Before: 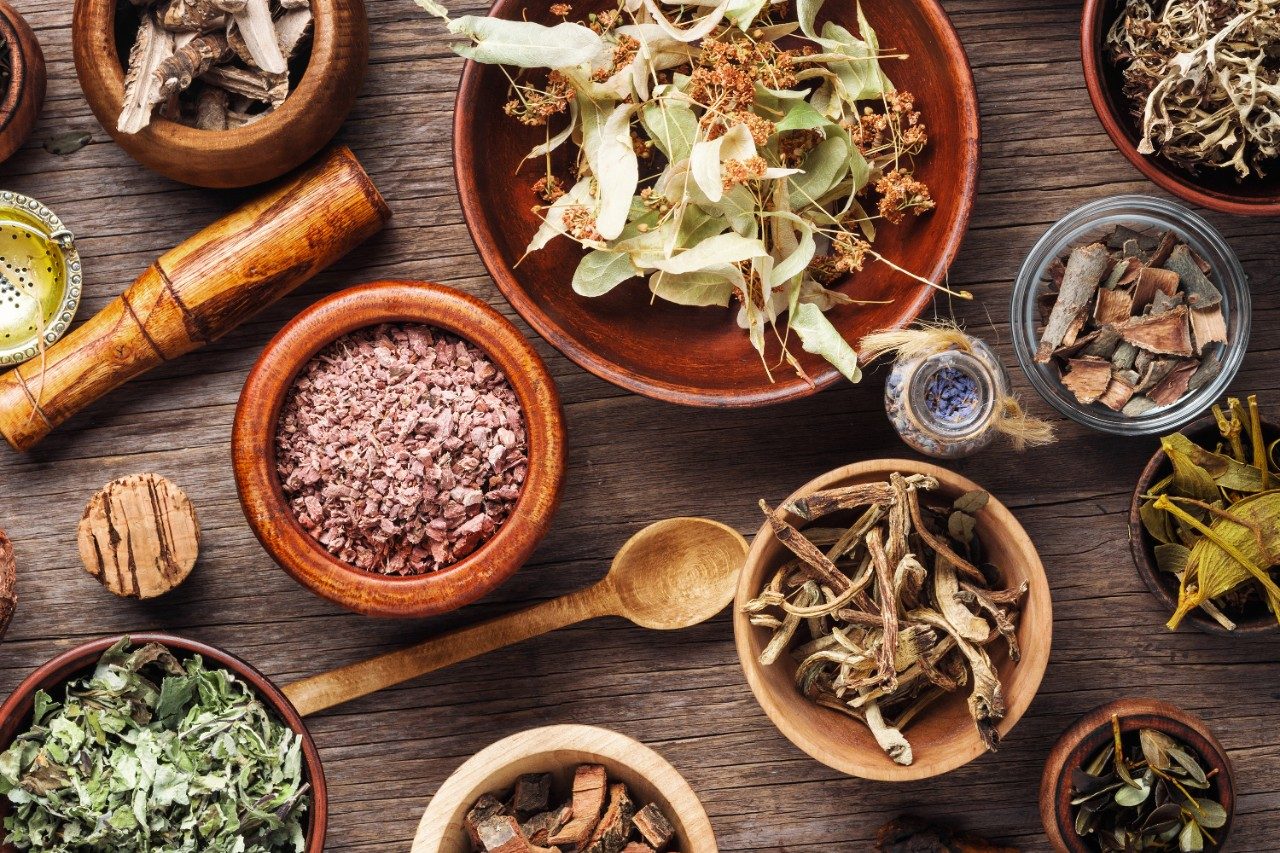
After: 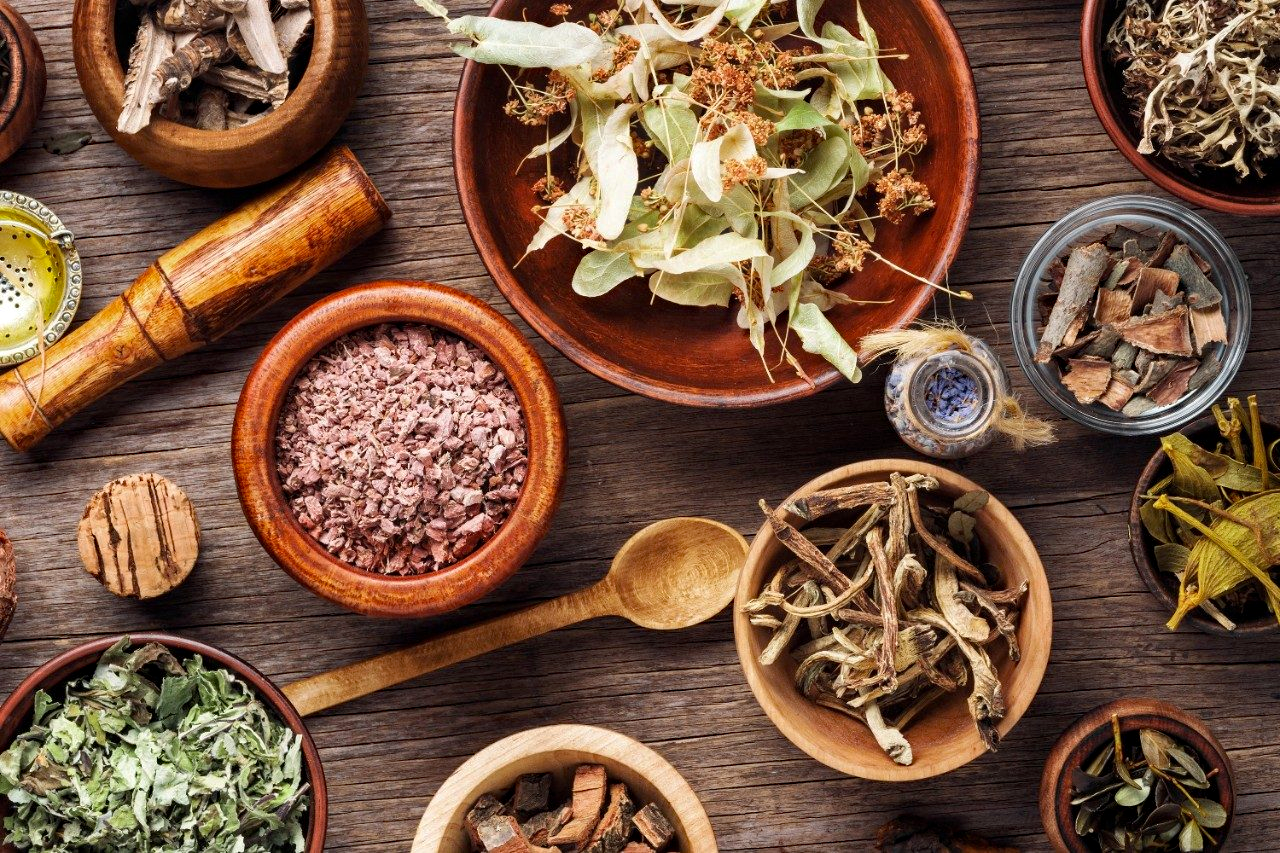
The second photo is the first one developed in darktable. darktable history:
exposure: black level correction 0.001, compensate highlight preservation false
haze removal: strength 0.289, distance 0.244, compatibility mode true, adaptive false
